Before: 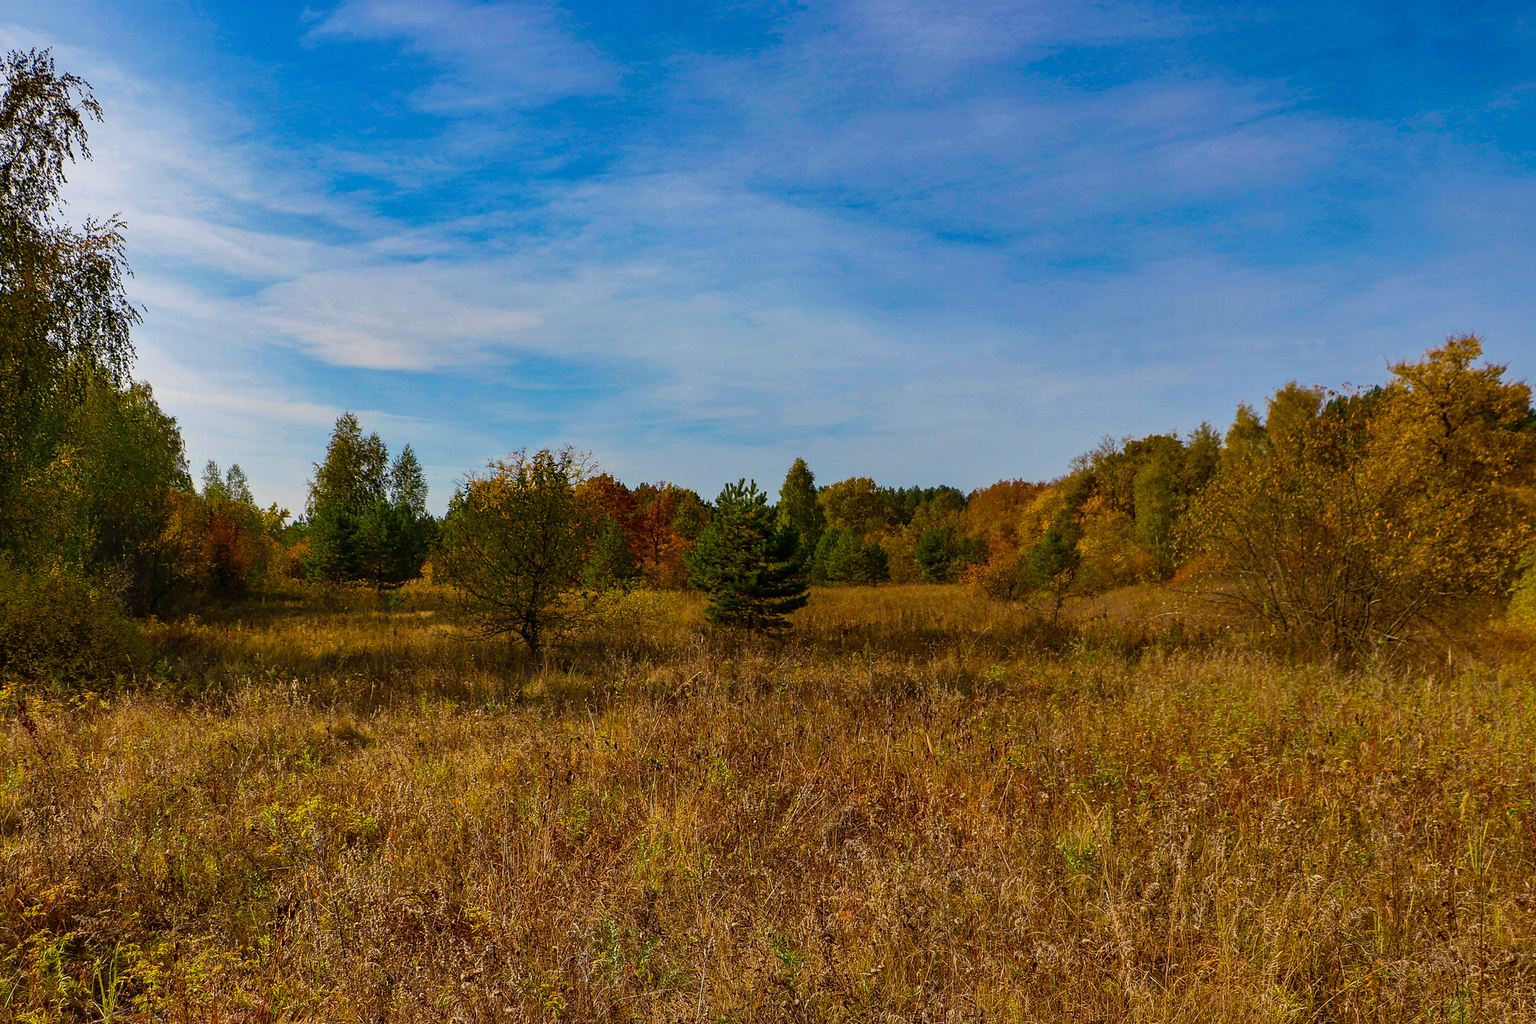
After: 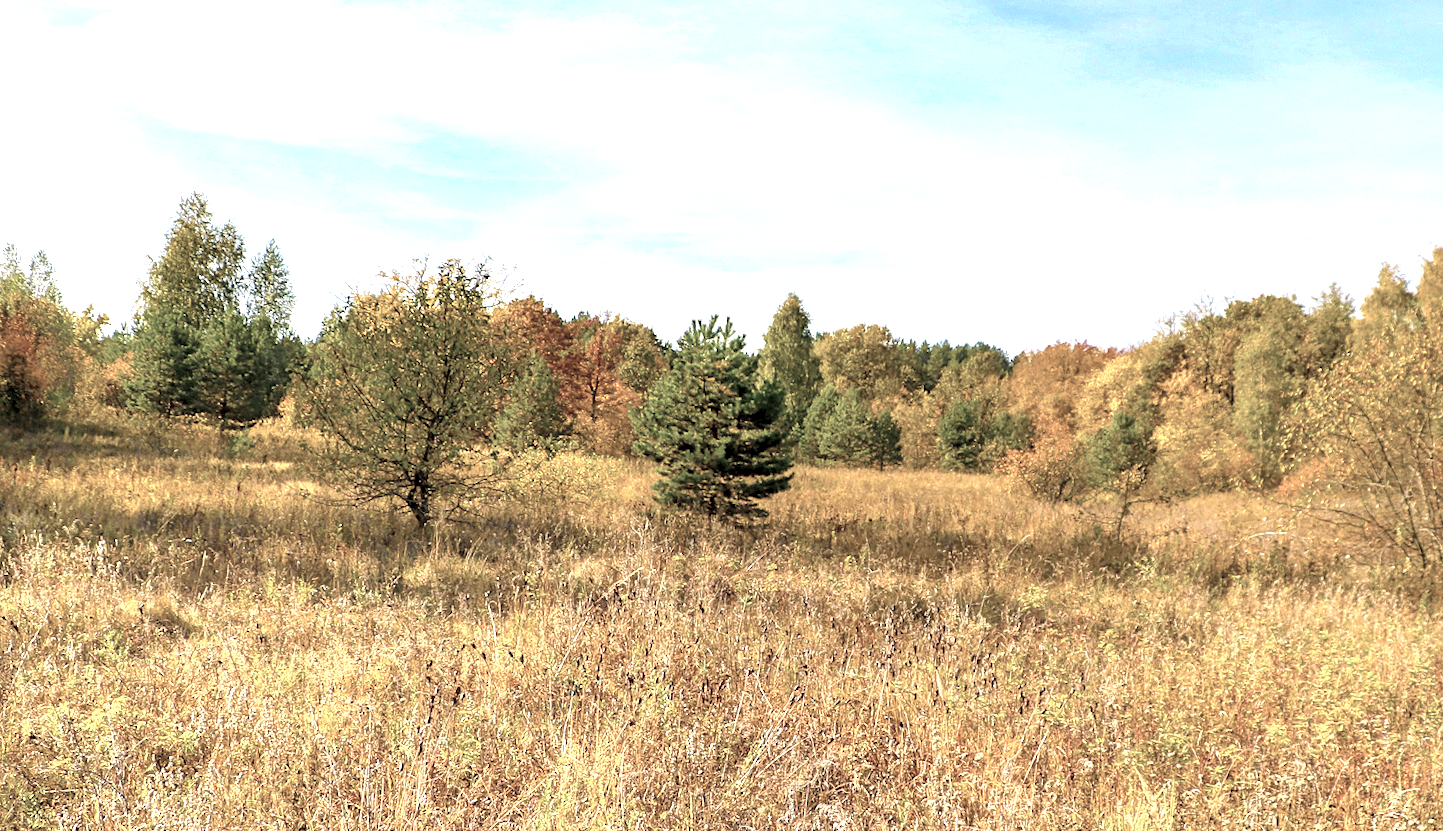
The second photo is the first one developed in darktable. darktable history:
exposure: black level correction 0.001, exposure 1.998 EV, compensate exposure bias true, compensate highlight preservation false
crop and rotate: angle -3.94°, left 9.922%, top 20.882%, right 12.51%, bottom 12.059%
contrast brightness saturation: brightness 0.186, saturation -0.49
local contrast: highlights 106%, shadows 98%, detail 119%, midtone range 0.2
